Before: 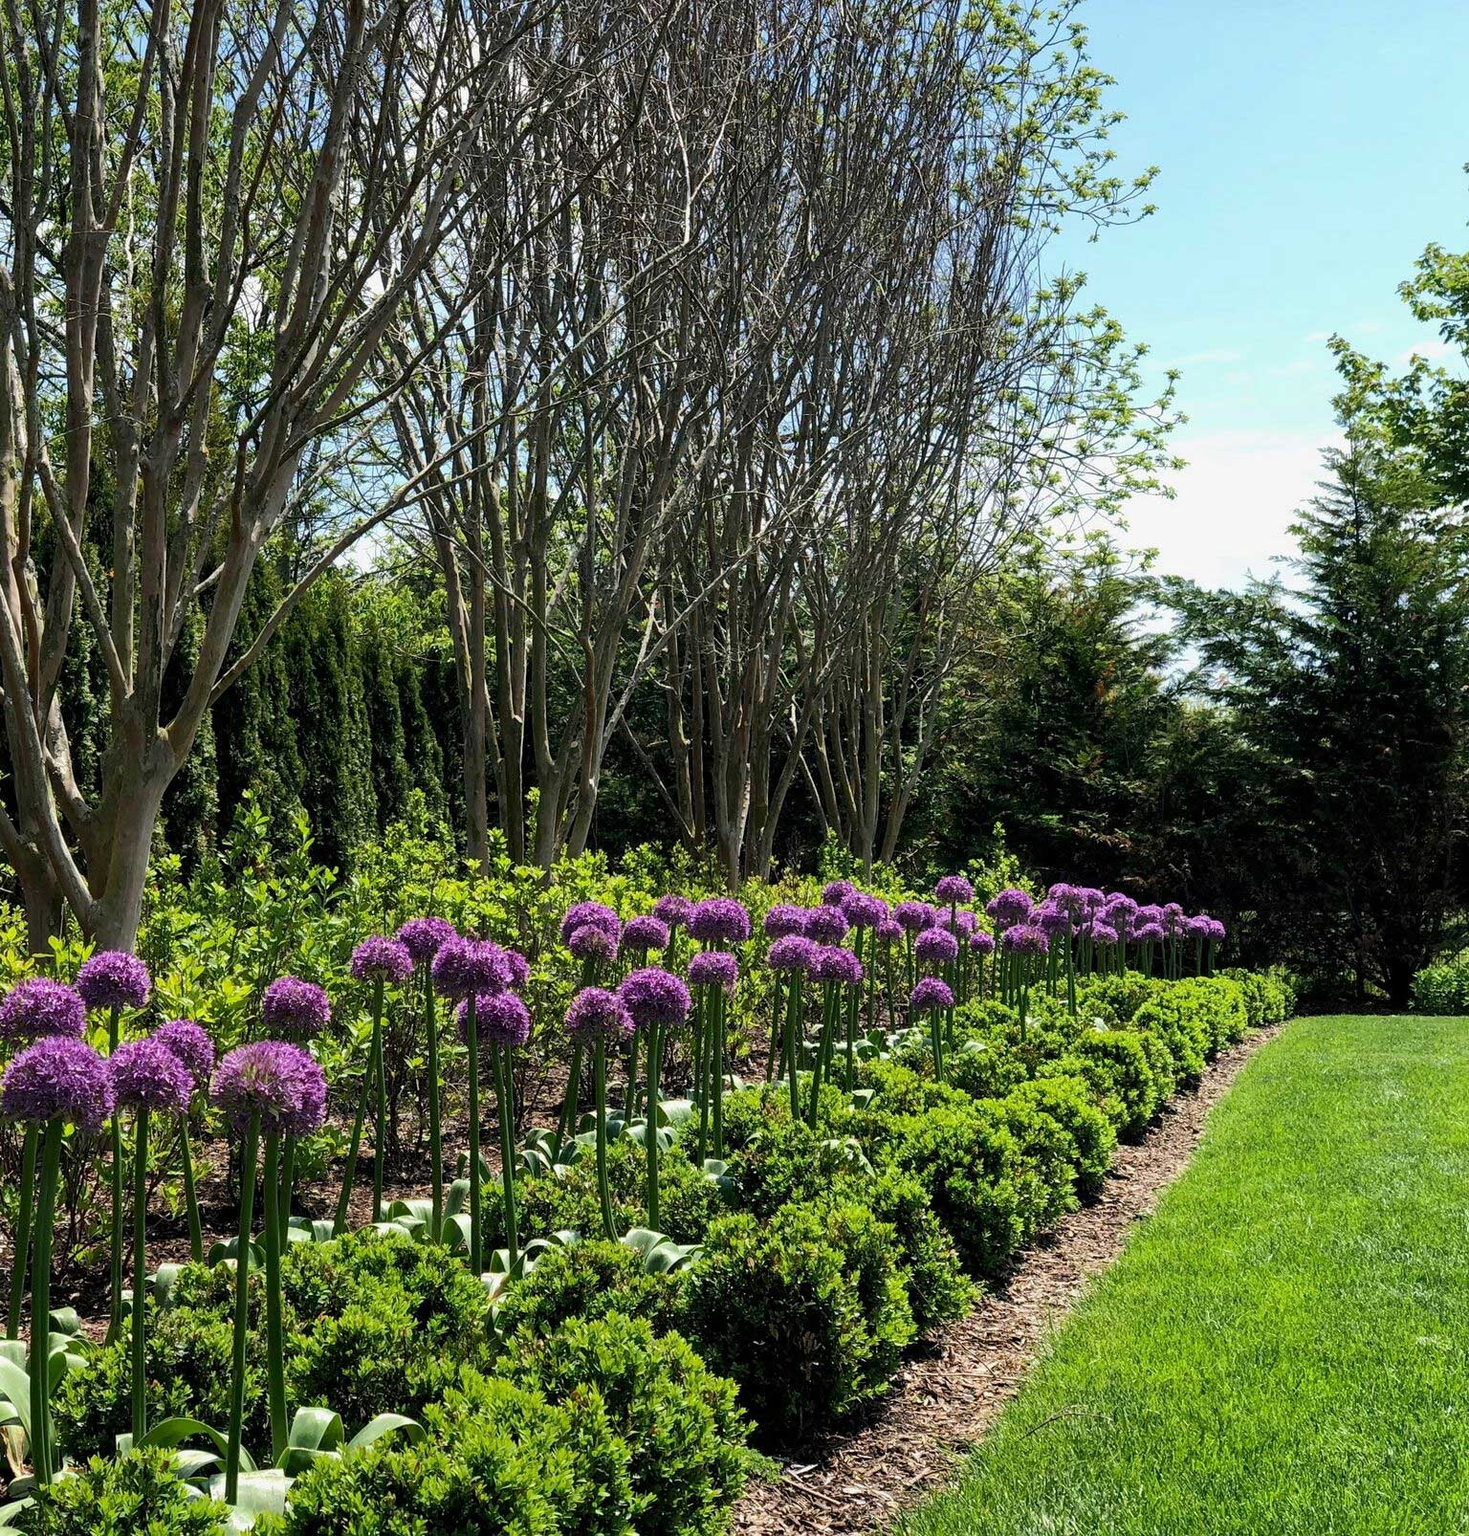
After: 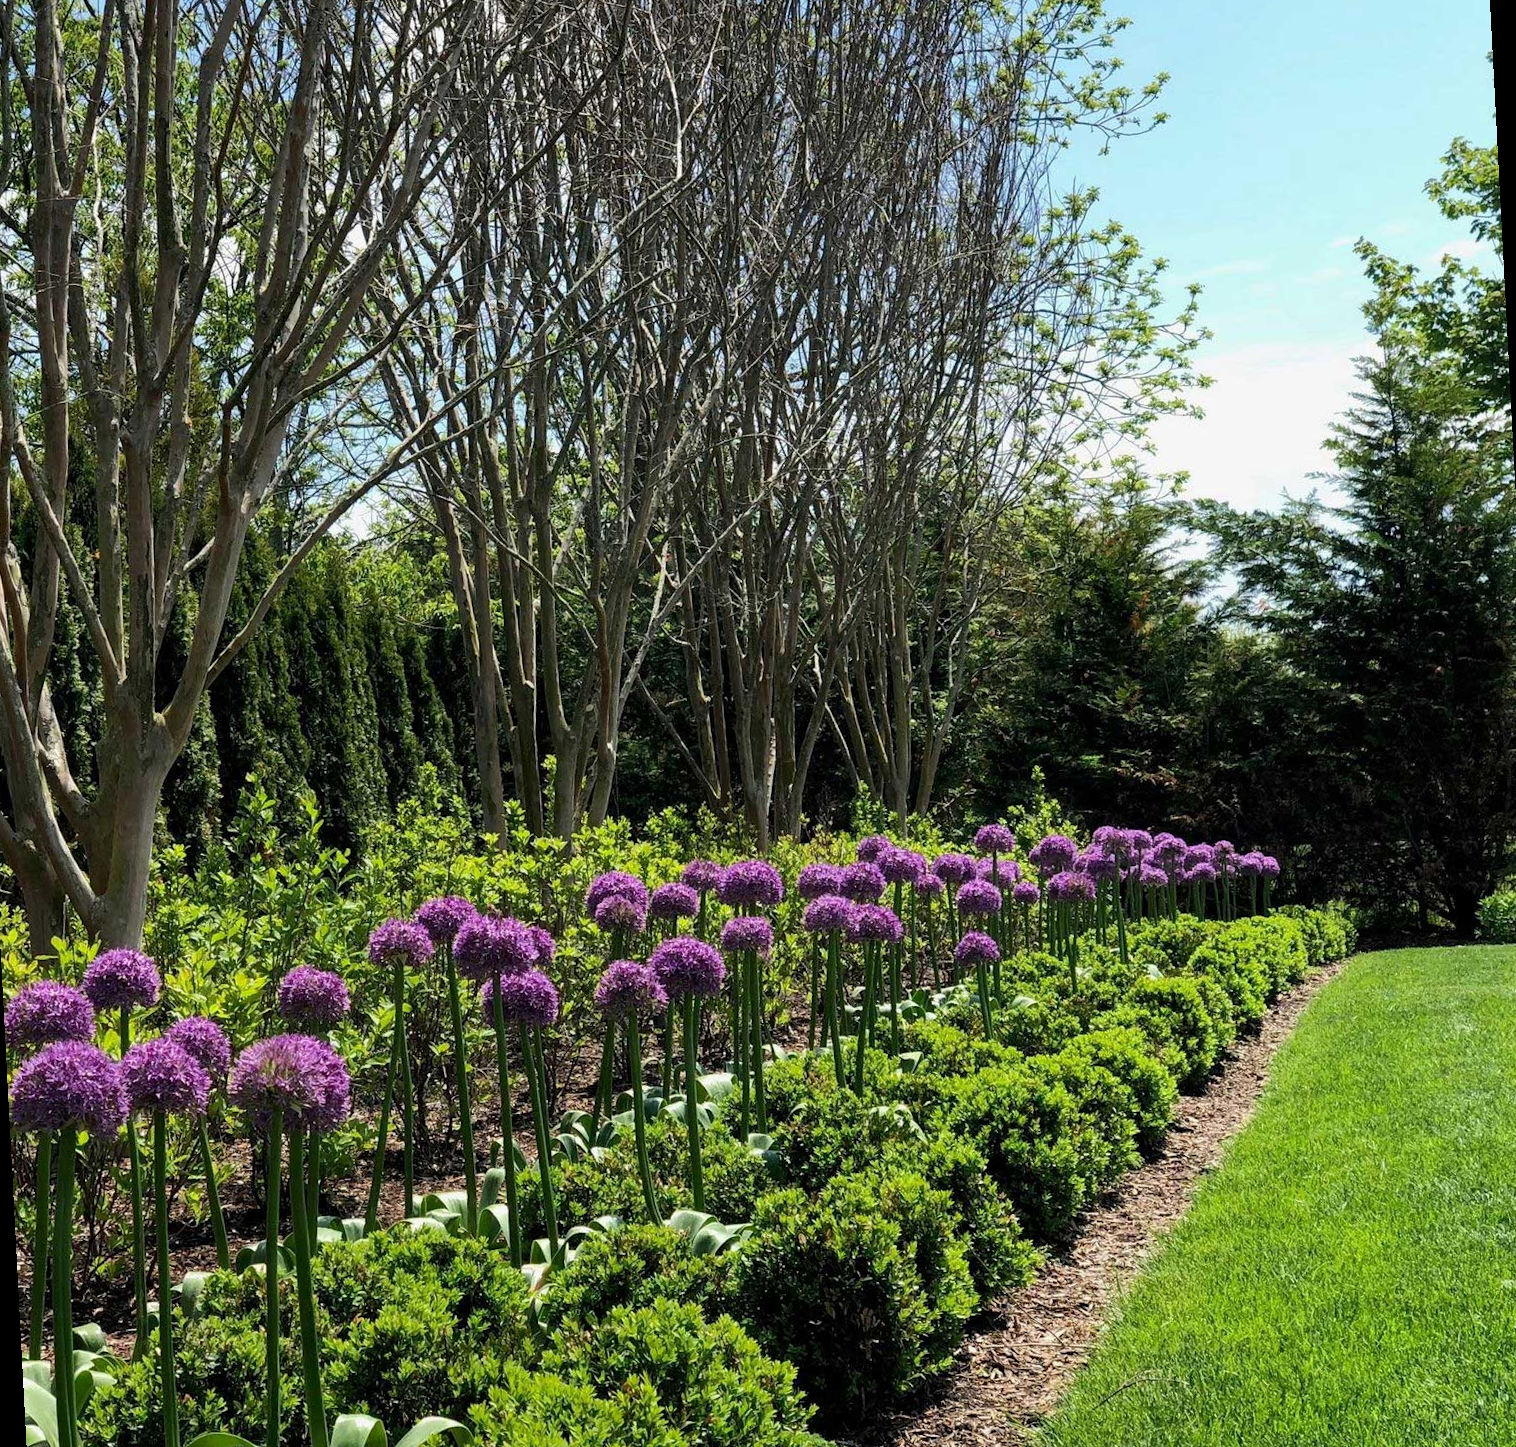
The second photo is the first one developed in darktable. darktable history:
exposure: compensate exposure bias true, compensate highlight preservation false
rotate and perspective: rotation -3°, crop left 0.031, crop right 0.968, crop top 0.07, crop bottom 0.93
